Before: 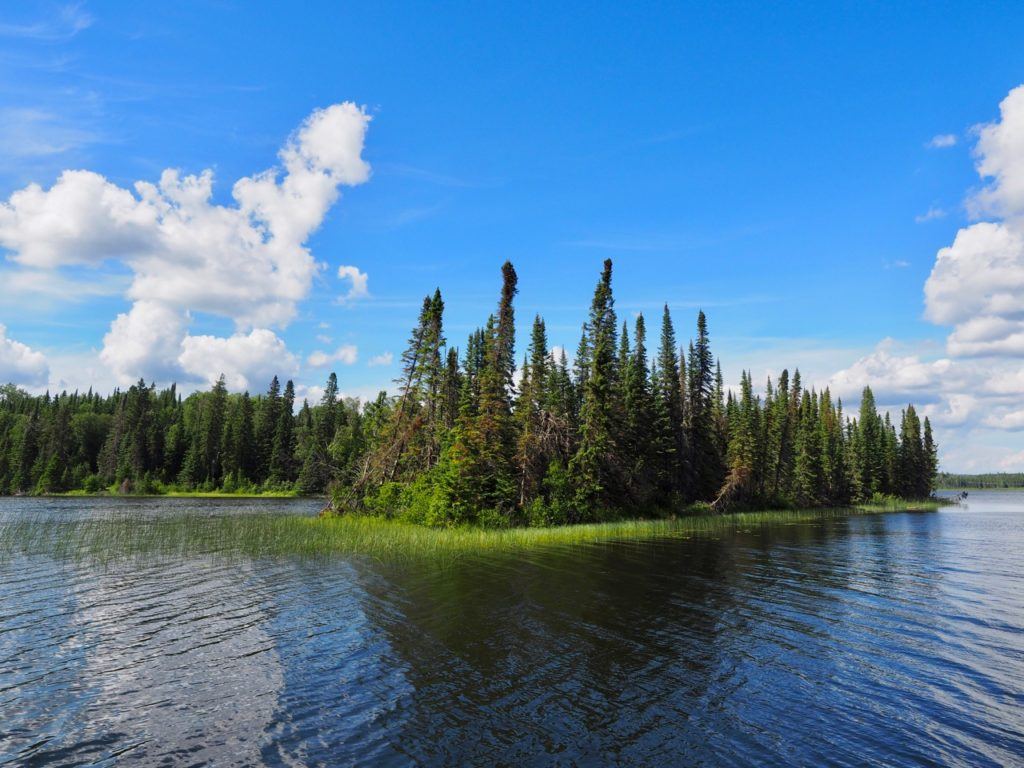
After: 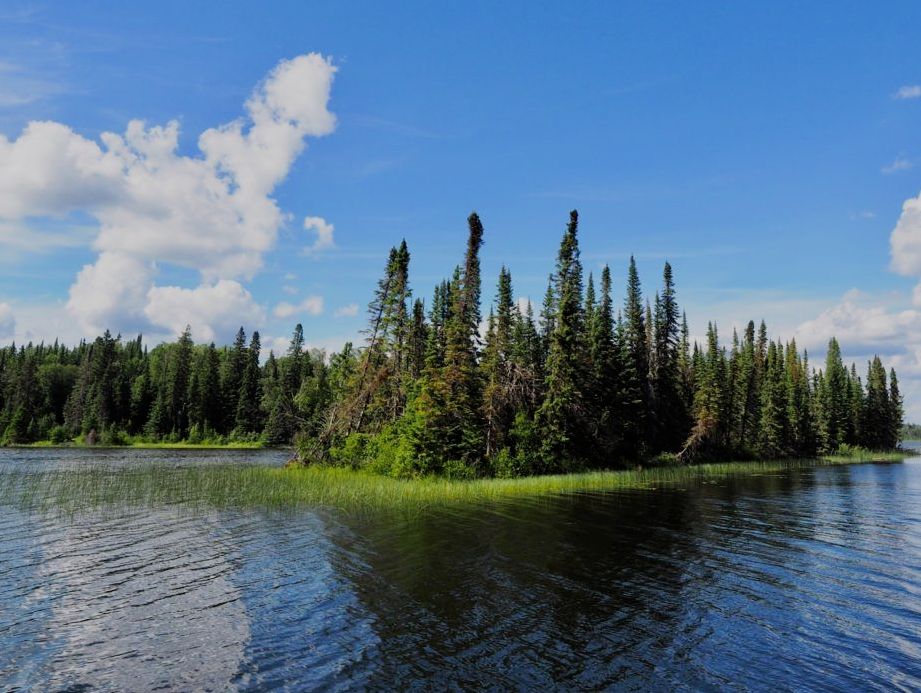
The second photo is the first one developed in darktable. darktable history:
crop: left 3.35%, top 6.409%, right 6.637%, bottom 3.326%
filmic rgb: black relative exposure -7.65 EV, white relative exposure 4.56 EV, hardness 3.61
